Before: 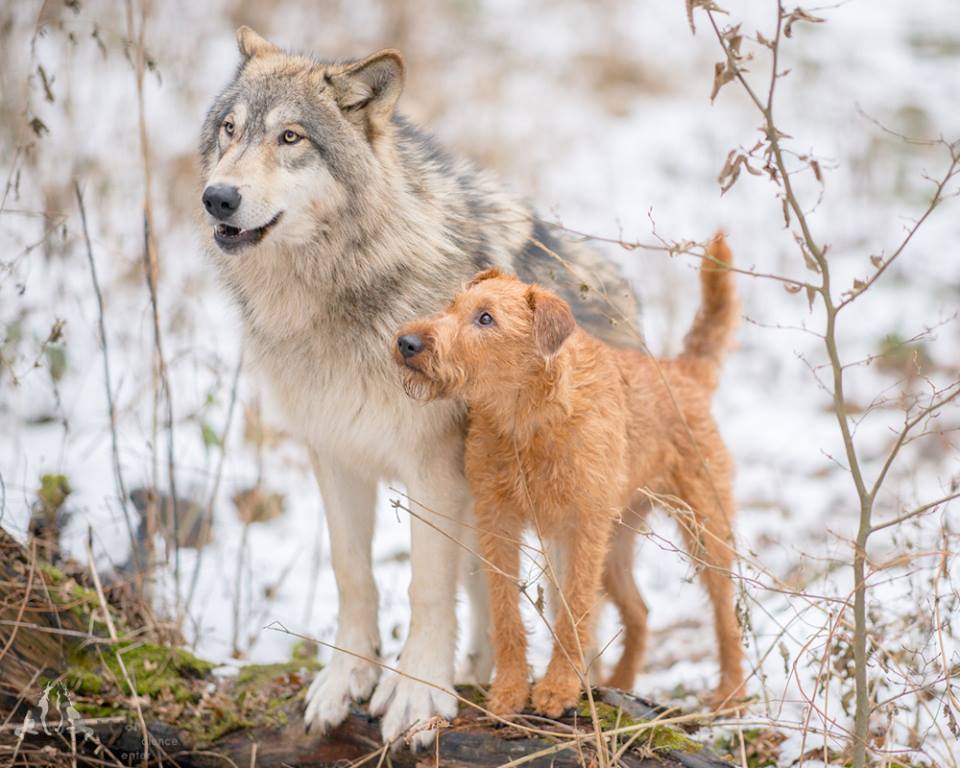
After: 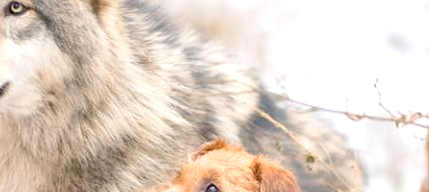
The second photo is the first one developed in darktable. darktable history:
crop: left 28.64%, top 16.832%, right 26.637%, bottom 58.055%
exposure: exposure 0.426 EV, compensate highlight preservation false
